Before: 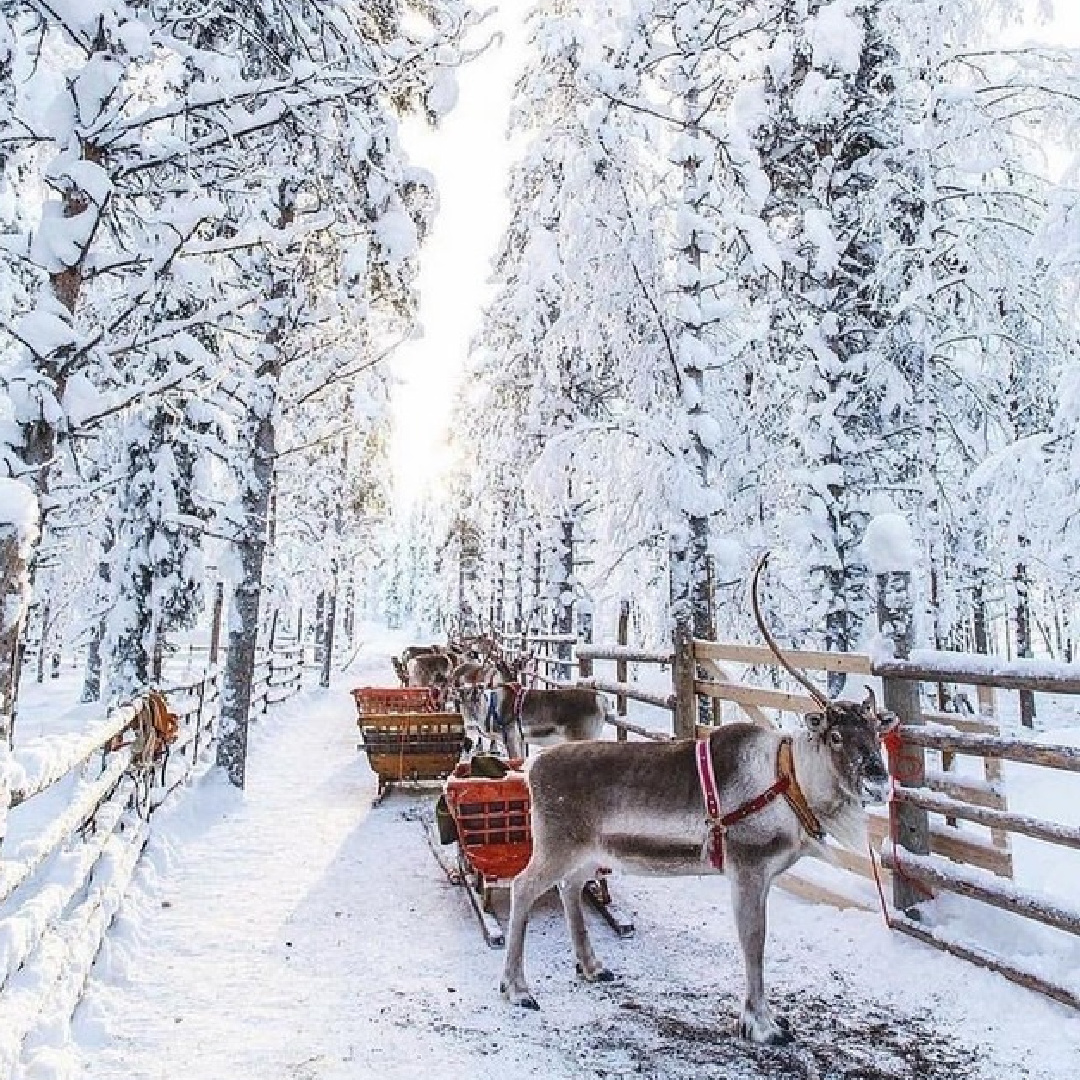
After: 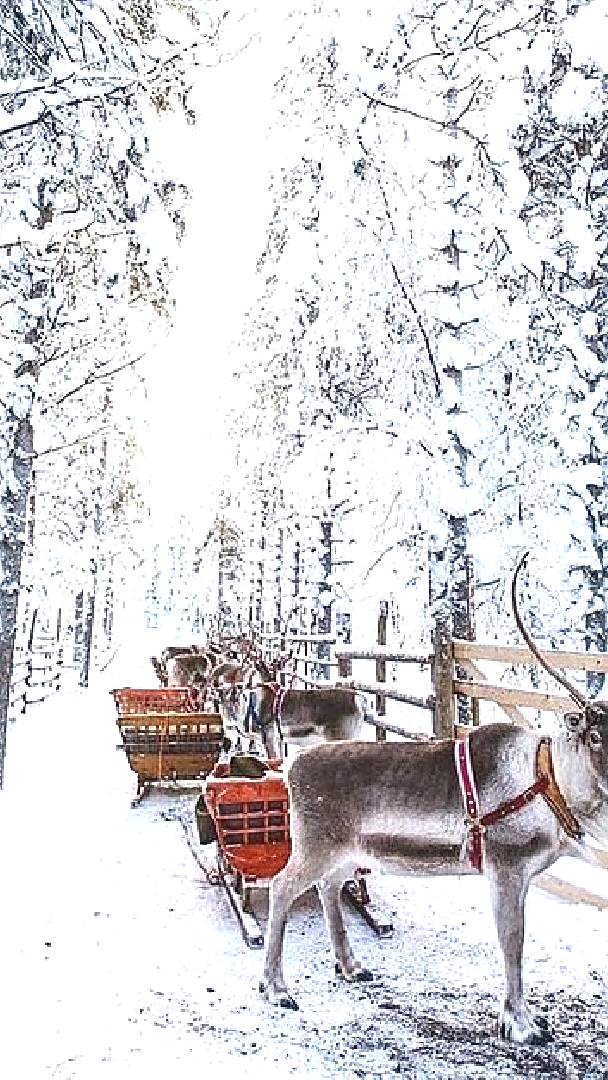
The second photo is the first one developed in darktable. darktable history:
crop and rotate: left 22.429%, right 21.221%
contrast brightness saturation: contrast -0.078, brightness -0.035, saturation -0.112
exposure: exposure 0.927 EV, compensate highlight preservation false
sharpen: on, module defaults
